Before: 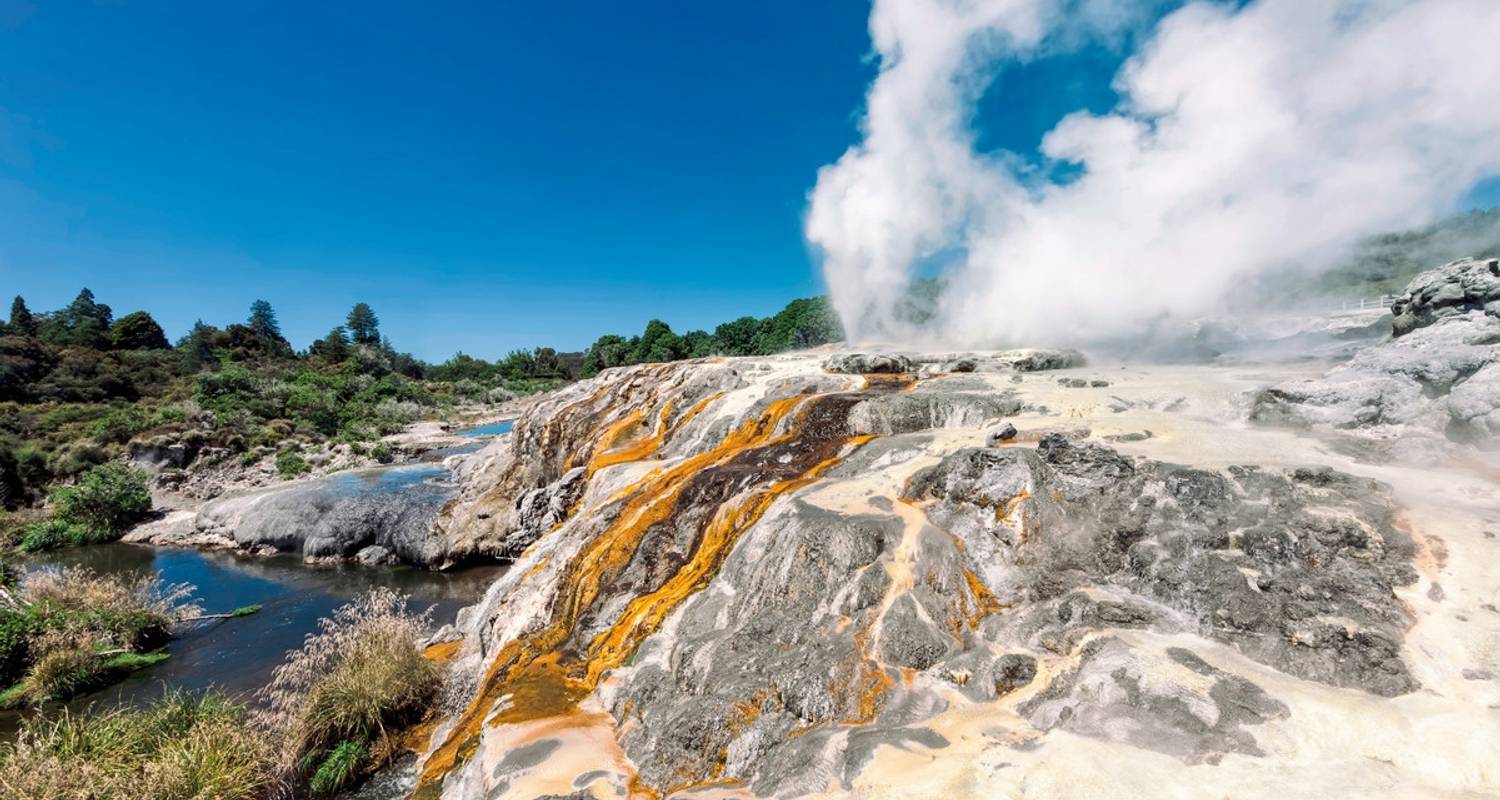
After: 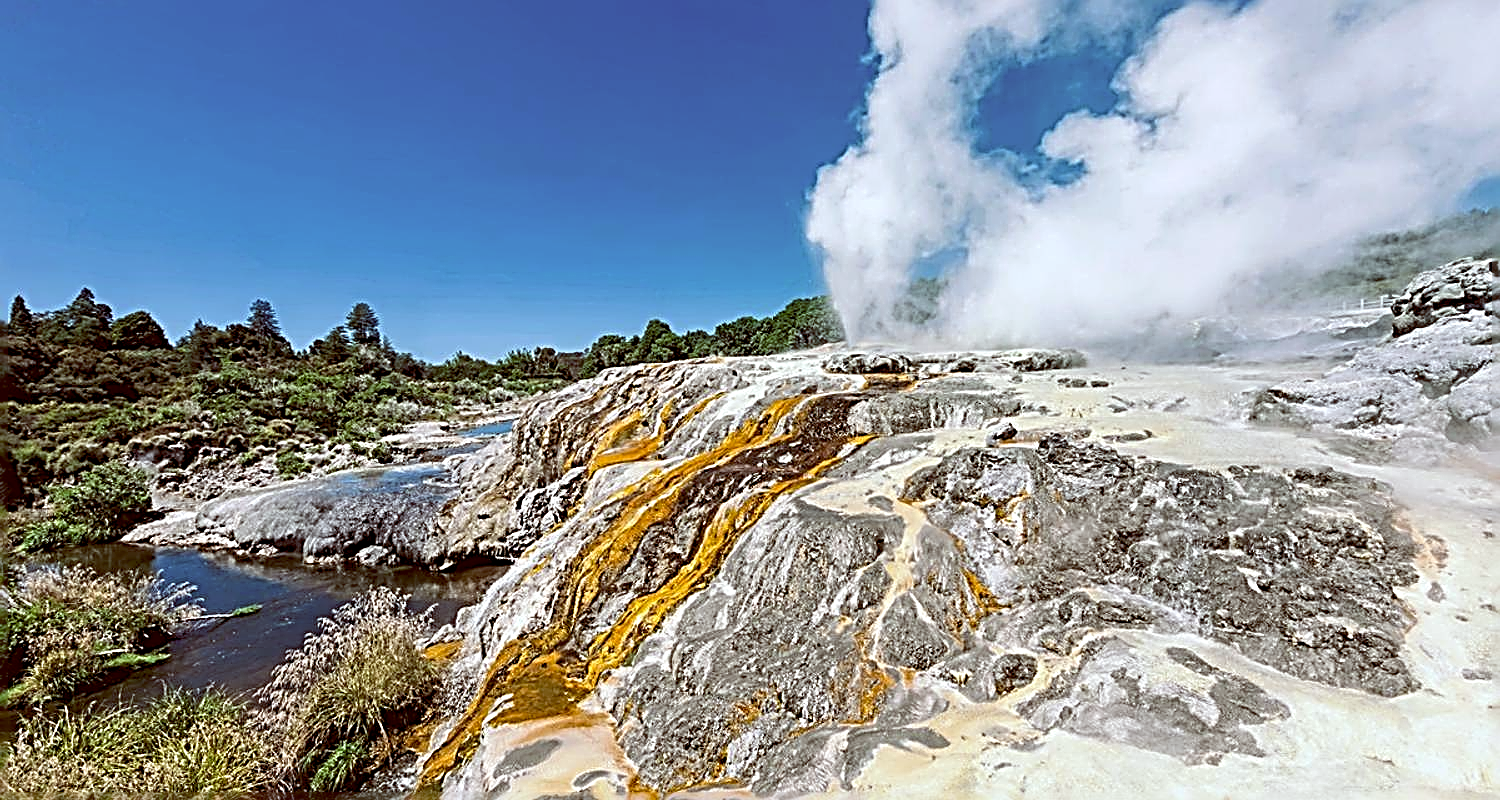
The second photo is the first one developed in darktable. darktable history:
sharpen: radius 3.158, amount 1.731
white balance: red 0.926, green 1.003, blue 1.133
color balance: lift [1.001, 1.007, 1, 0.993], gamma [1.023, 1.026, 1.01, 0.974], gain [0.964, 1.059, 1.073, 0.927]
